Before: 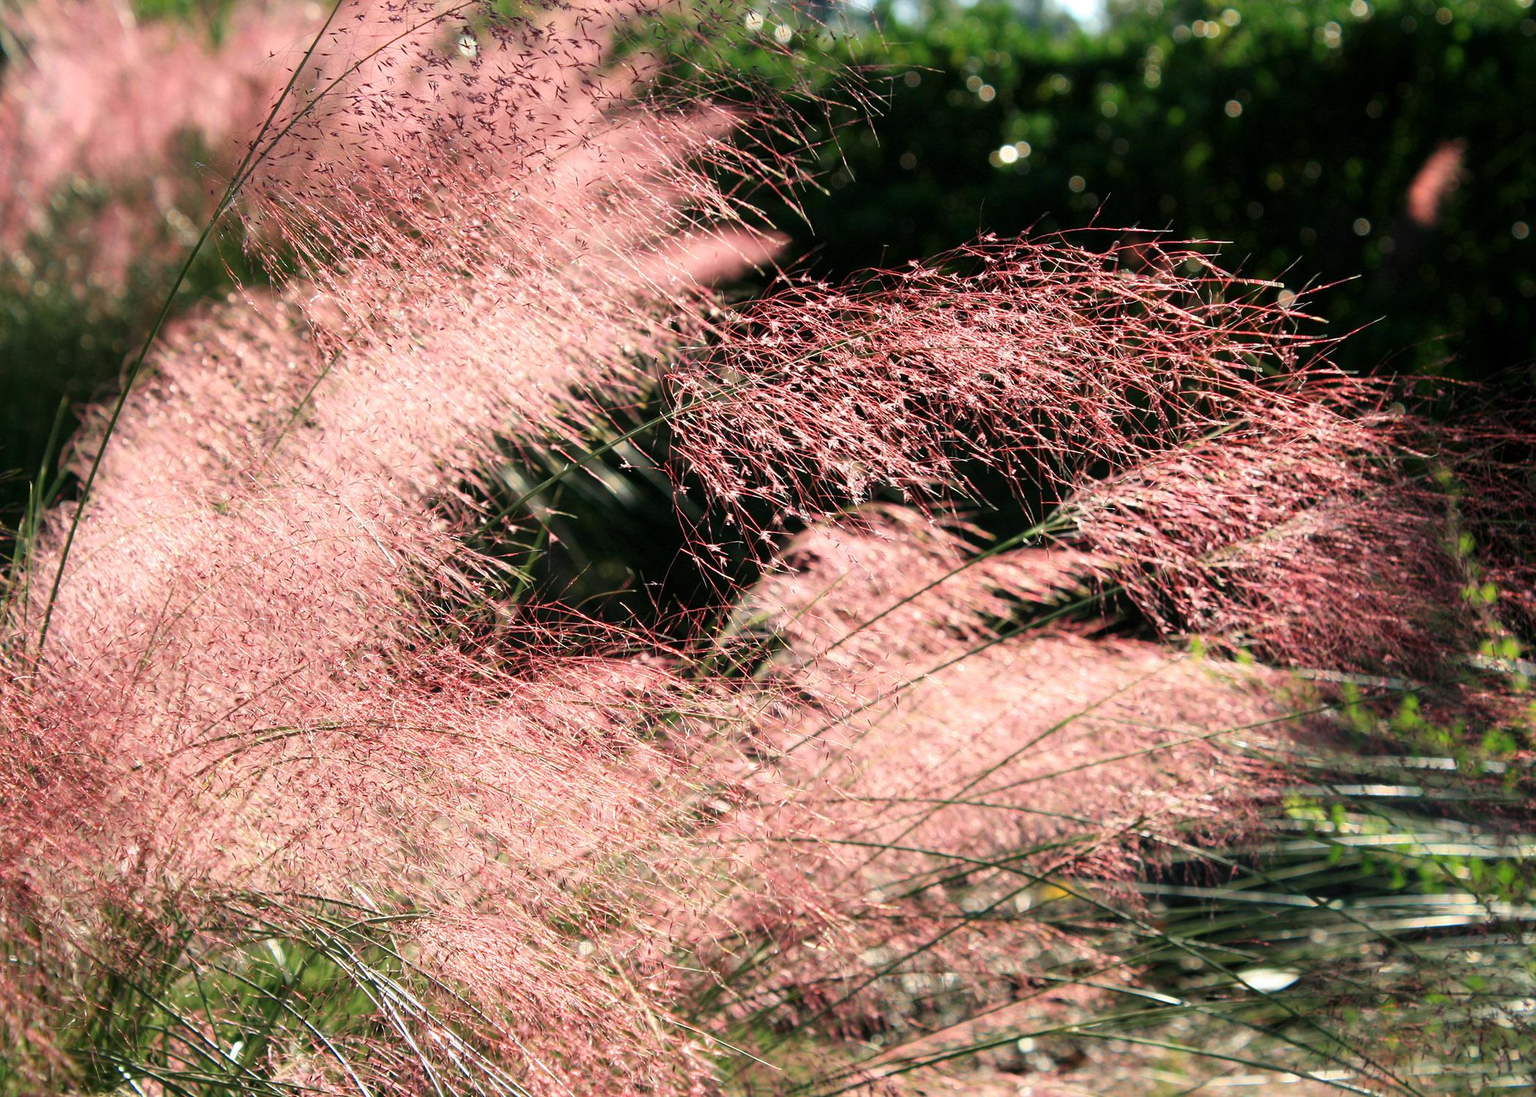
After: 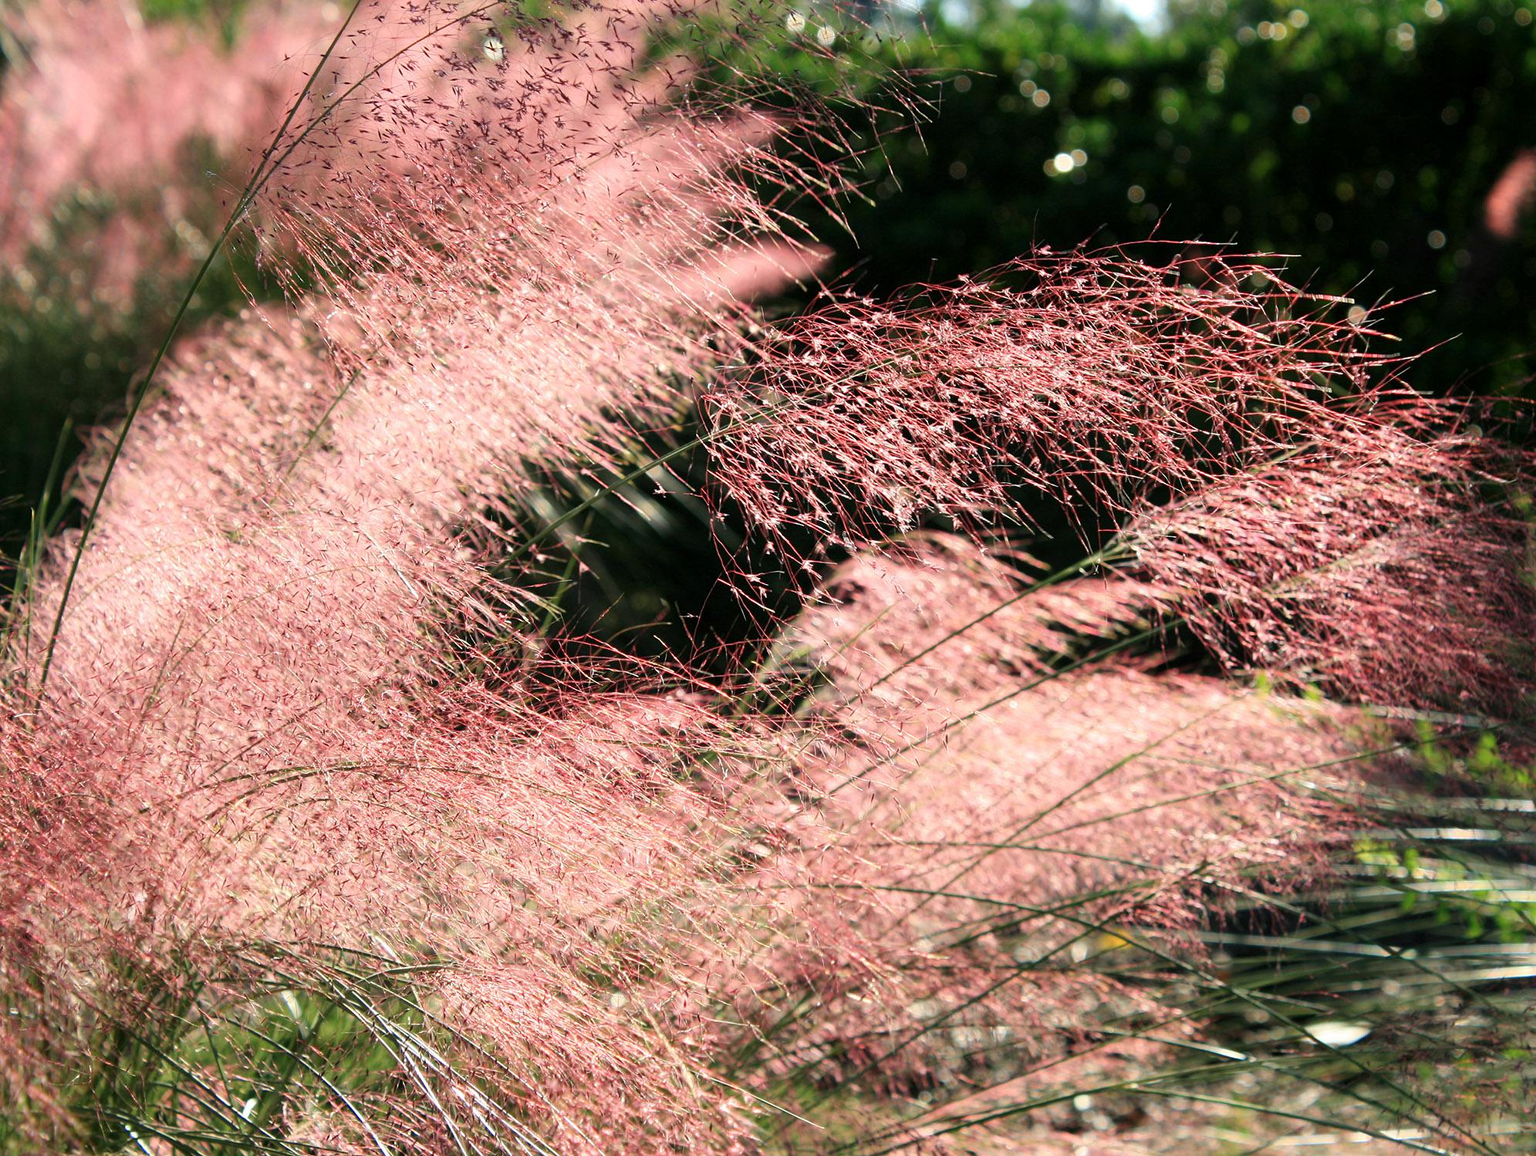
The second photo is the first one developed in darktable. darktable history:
crop and rotate: right 5.167%
